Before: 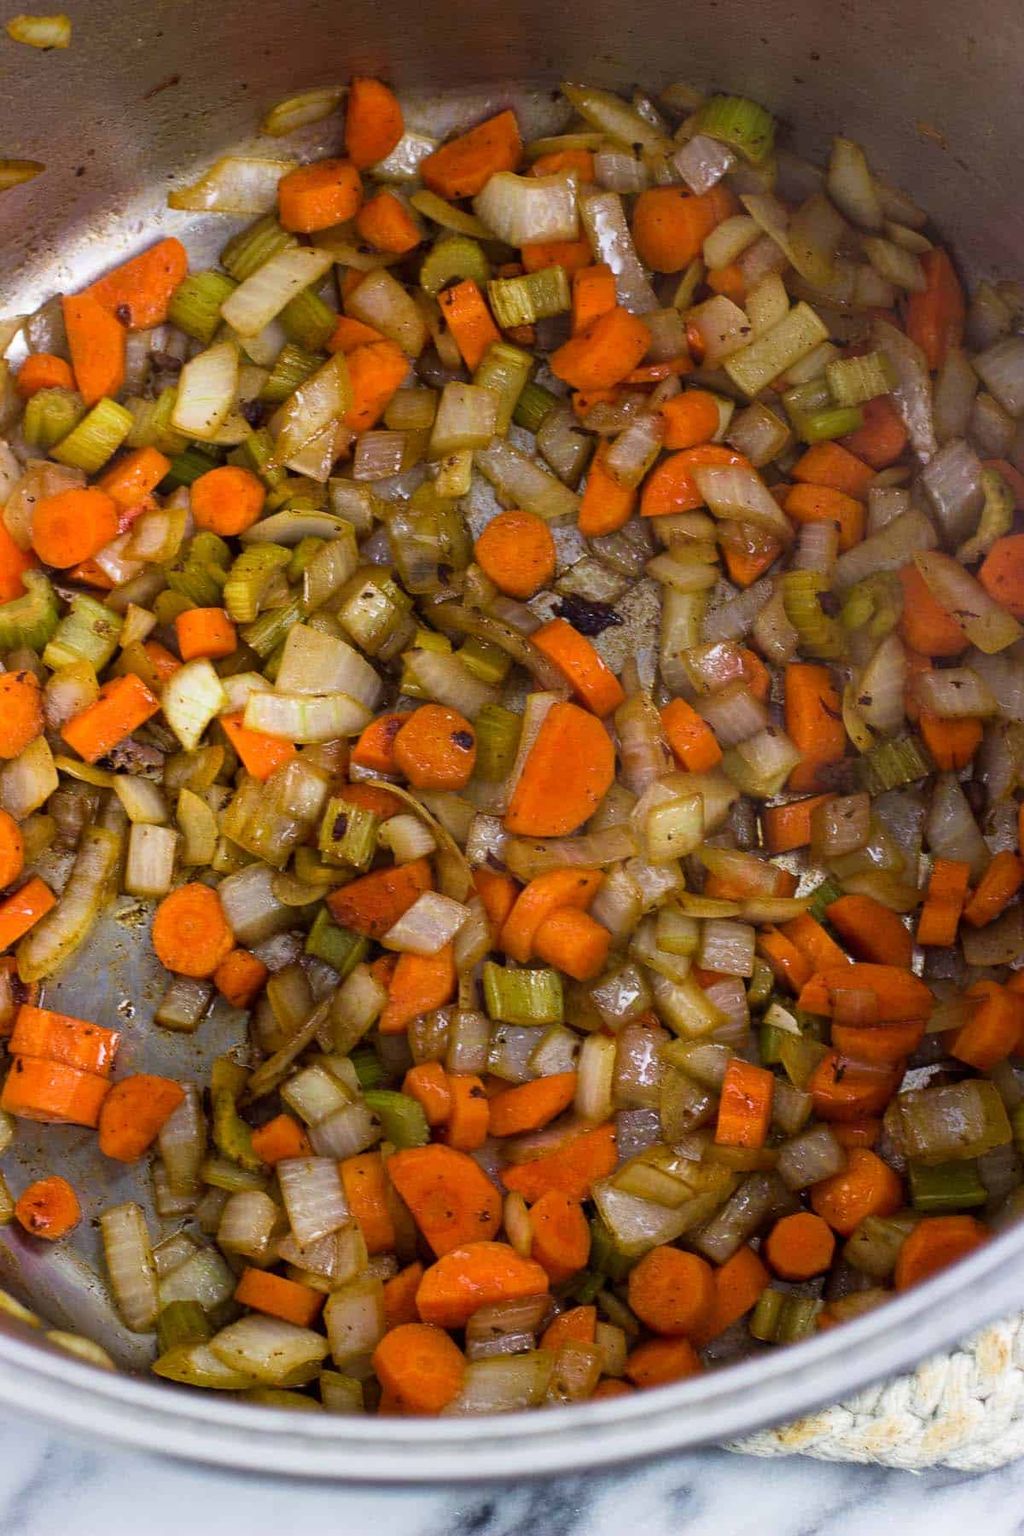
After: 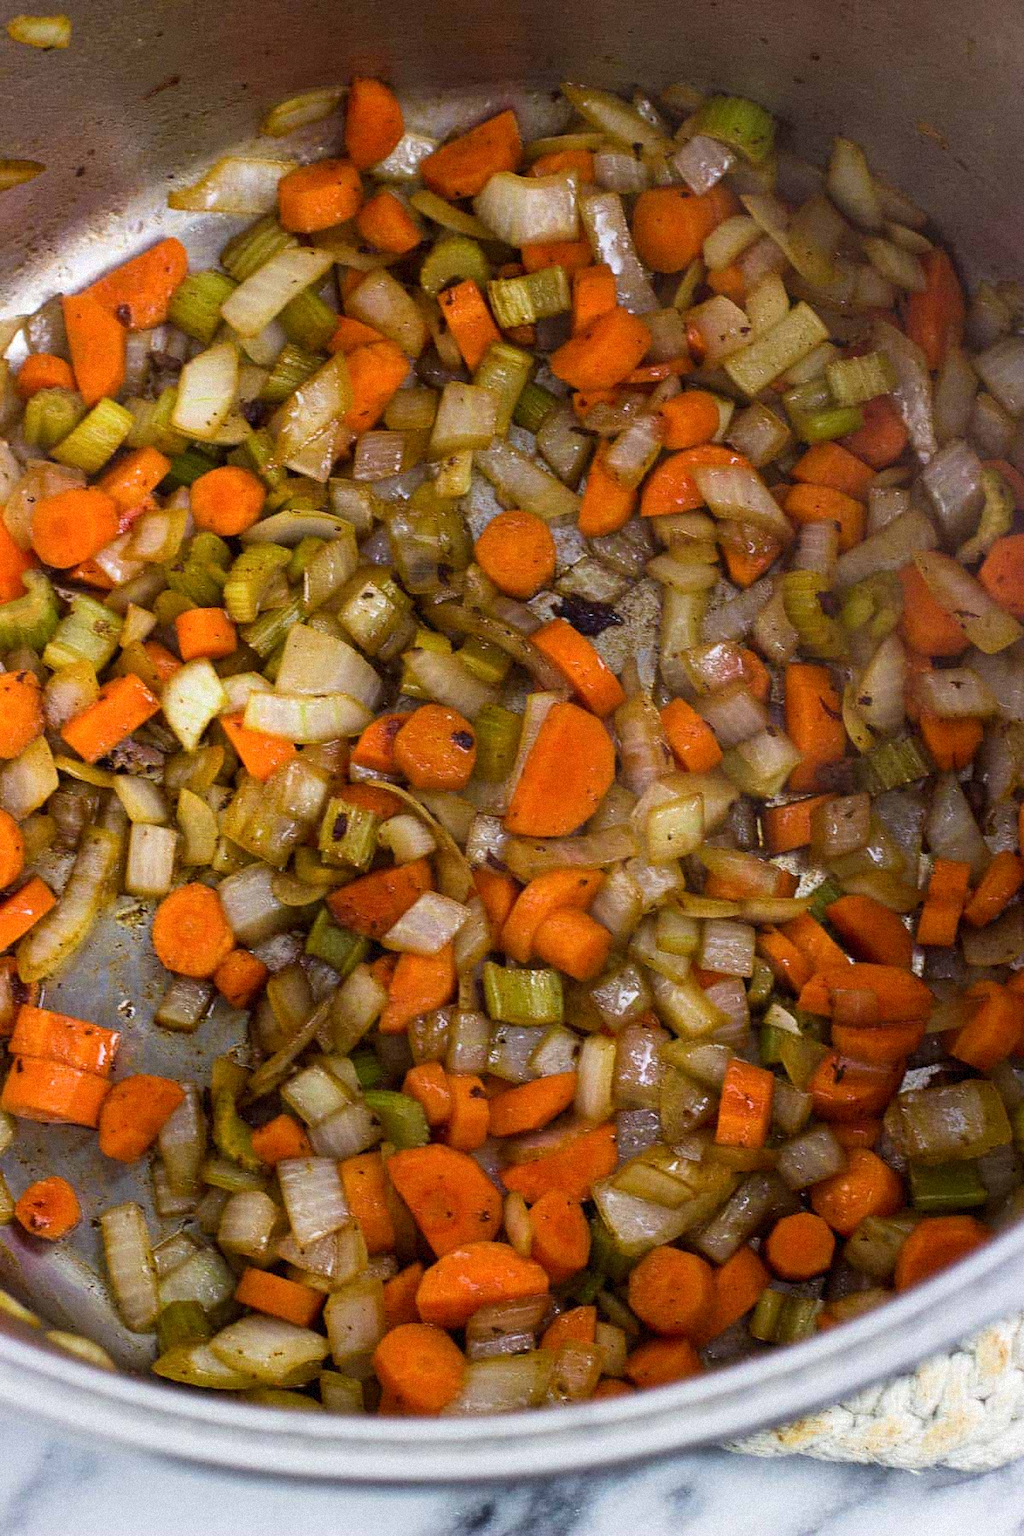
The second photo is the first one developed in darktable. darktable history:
grain: mid-tones bias 0%
contrast brightness saturation: contrast 0.07
